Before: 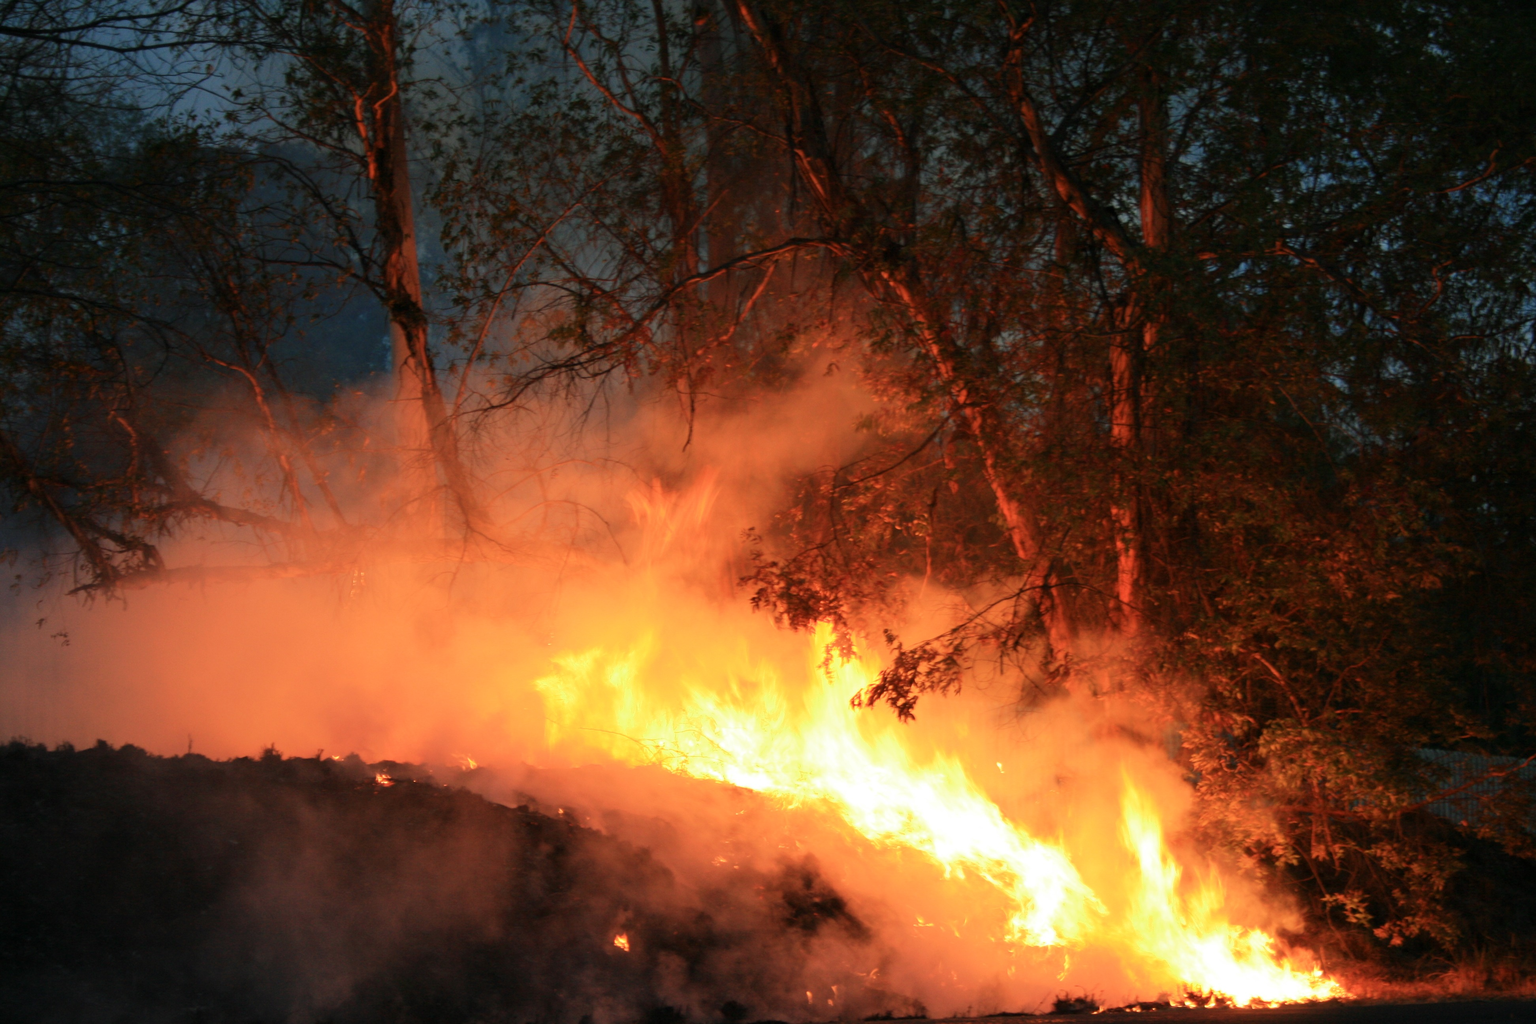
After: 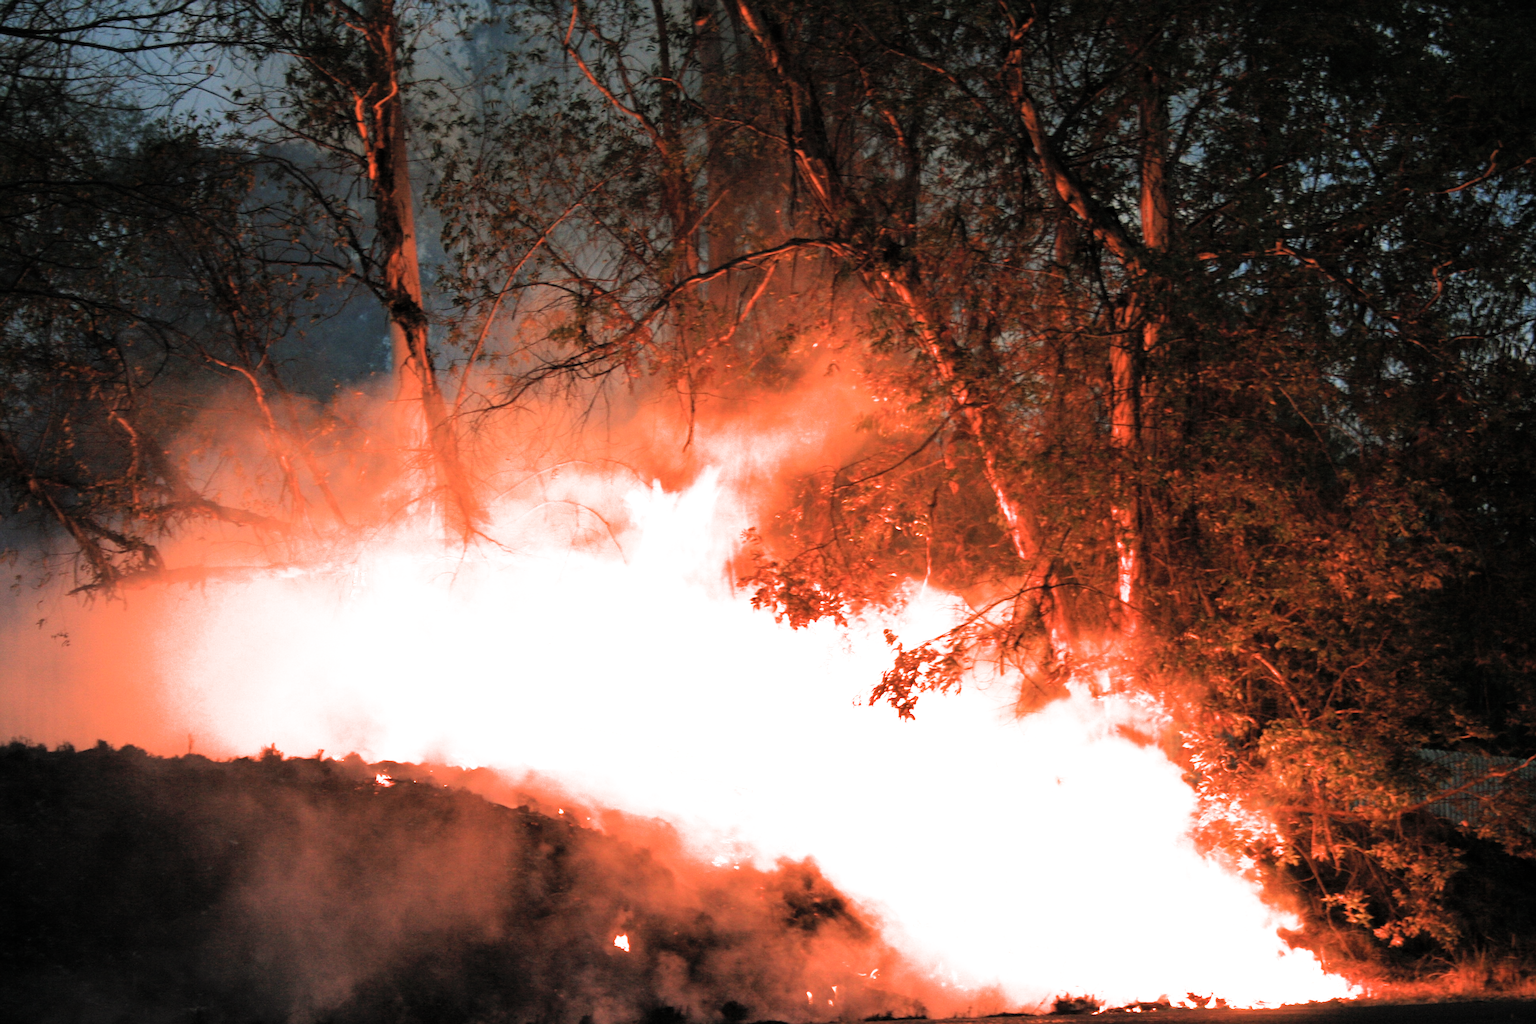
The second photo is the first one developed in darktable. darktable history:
sharpen: on, module defaults
contrast brightness saturation: brightness 0.13
white balance: red 1.127, blue 0.943
exposure: exposure 0.64 EV, compensate highlight preservation false
filmic rgb: black relative exposure -12.8 EV, white relative exposure 2.8 EV, threshold 3 EV, target black luminance 0%, hardness 8.54, latitude 70.41%, contrast 1.133, shadows ↔ highlights balance -0.395%, color science v4 (2020), enable highlight reconstruction true
